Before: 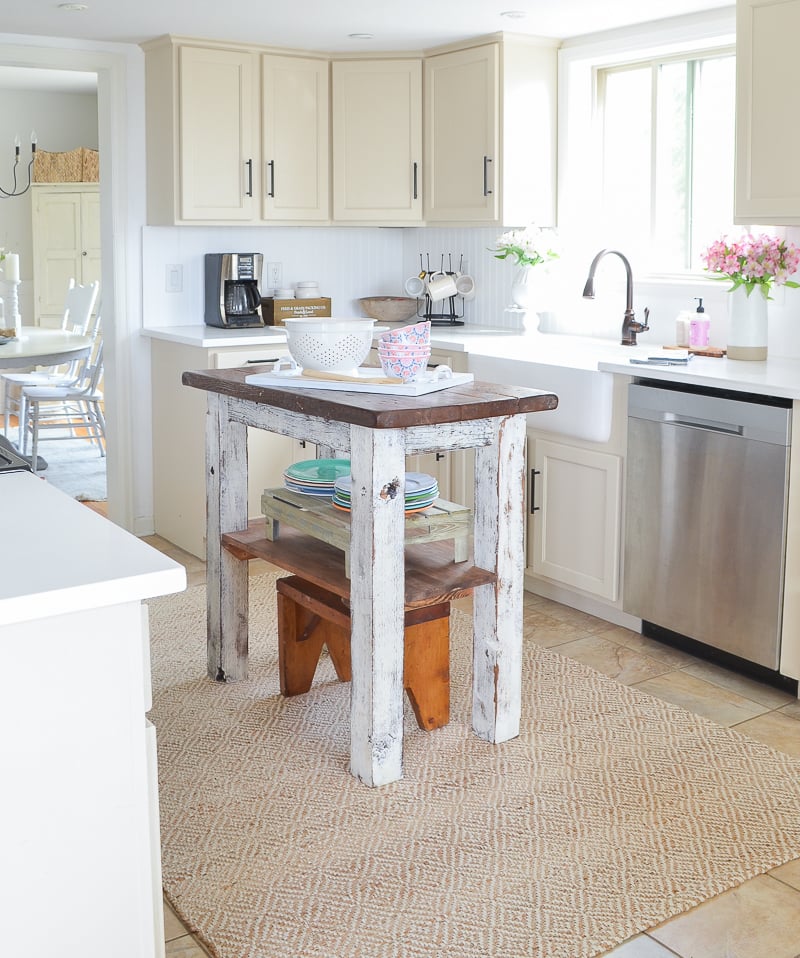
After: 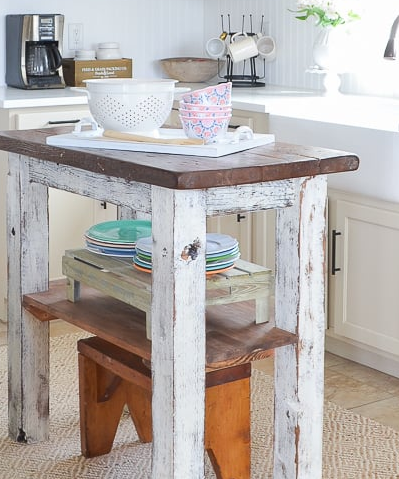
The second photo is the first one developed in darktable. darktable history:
crop: left 25%, top 25%, right 25%, bottom 25%
color zones: mix -62.47%
